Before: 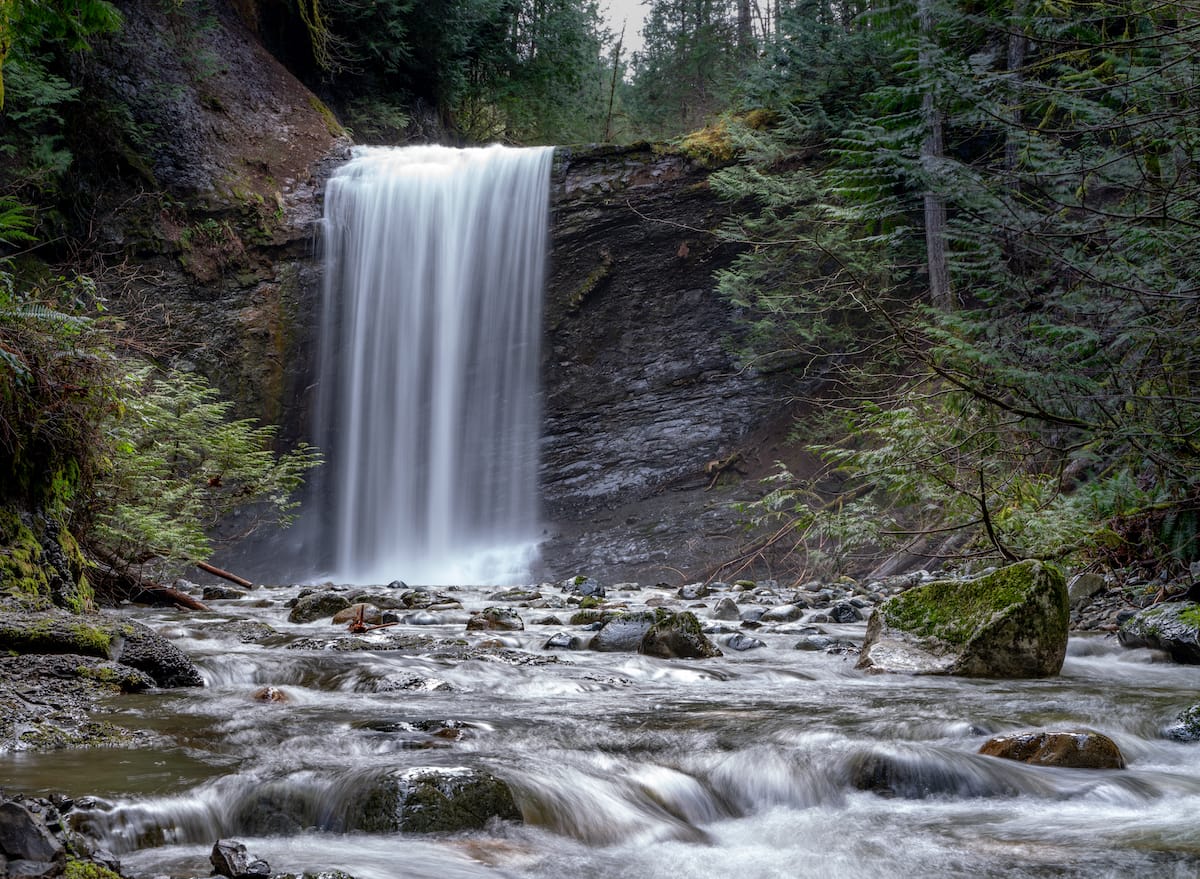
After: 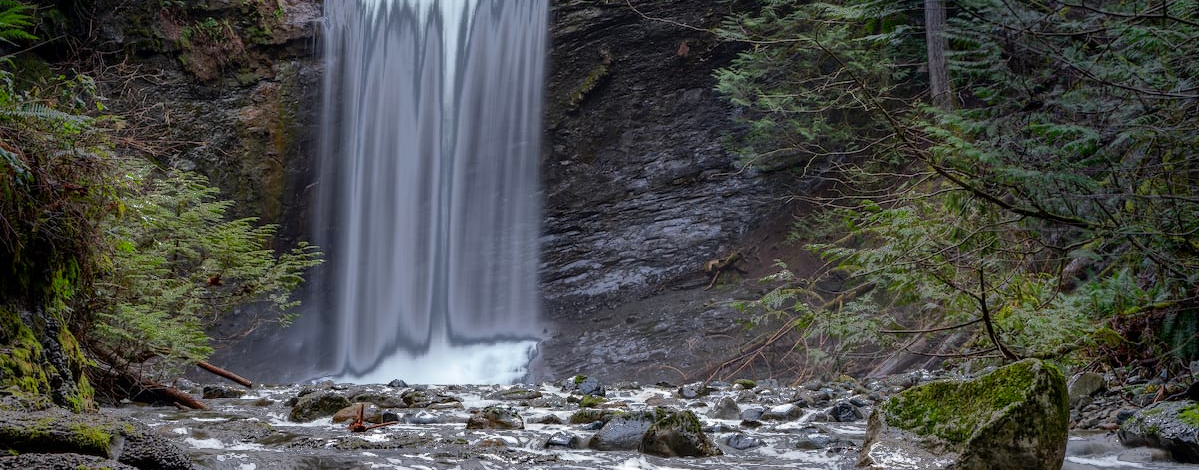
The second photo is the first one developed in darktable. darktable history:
crop and rotate: top 23.043%, bottom 23.437%
color correction: saturation 1.1
fill light: exposure -0.73 EV, center 0.69, width 2.2
